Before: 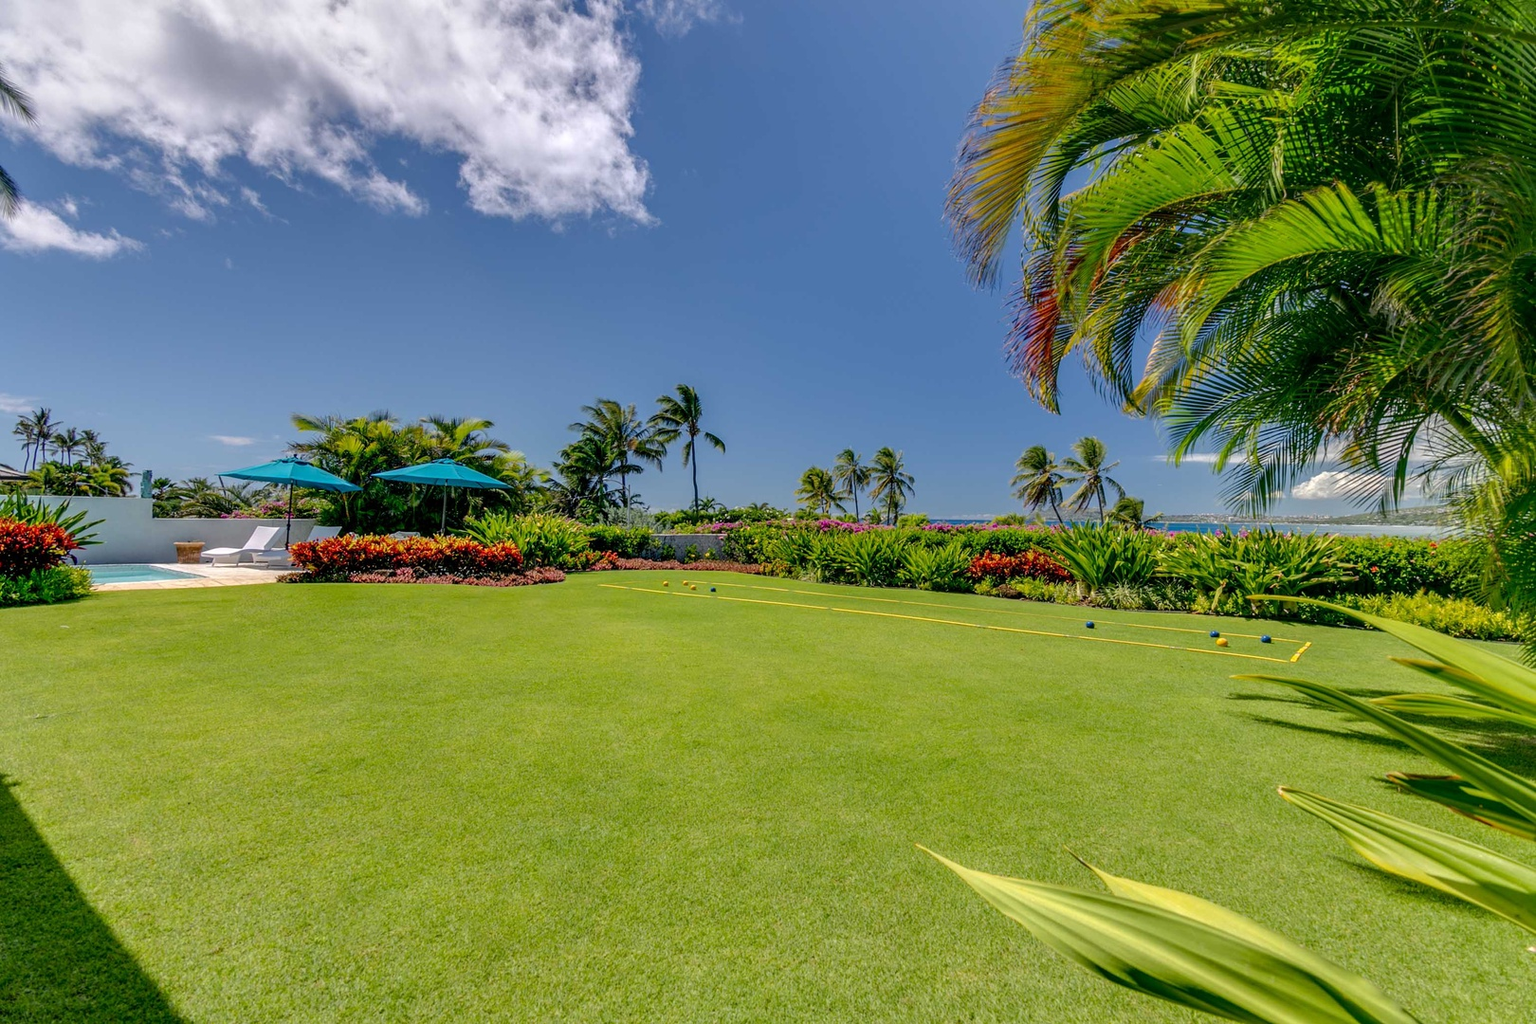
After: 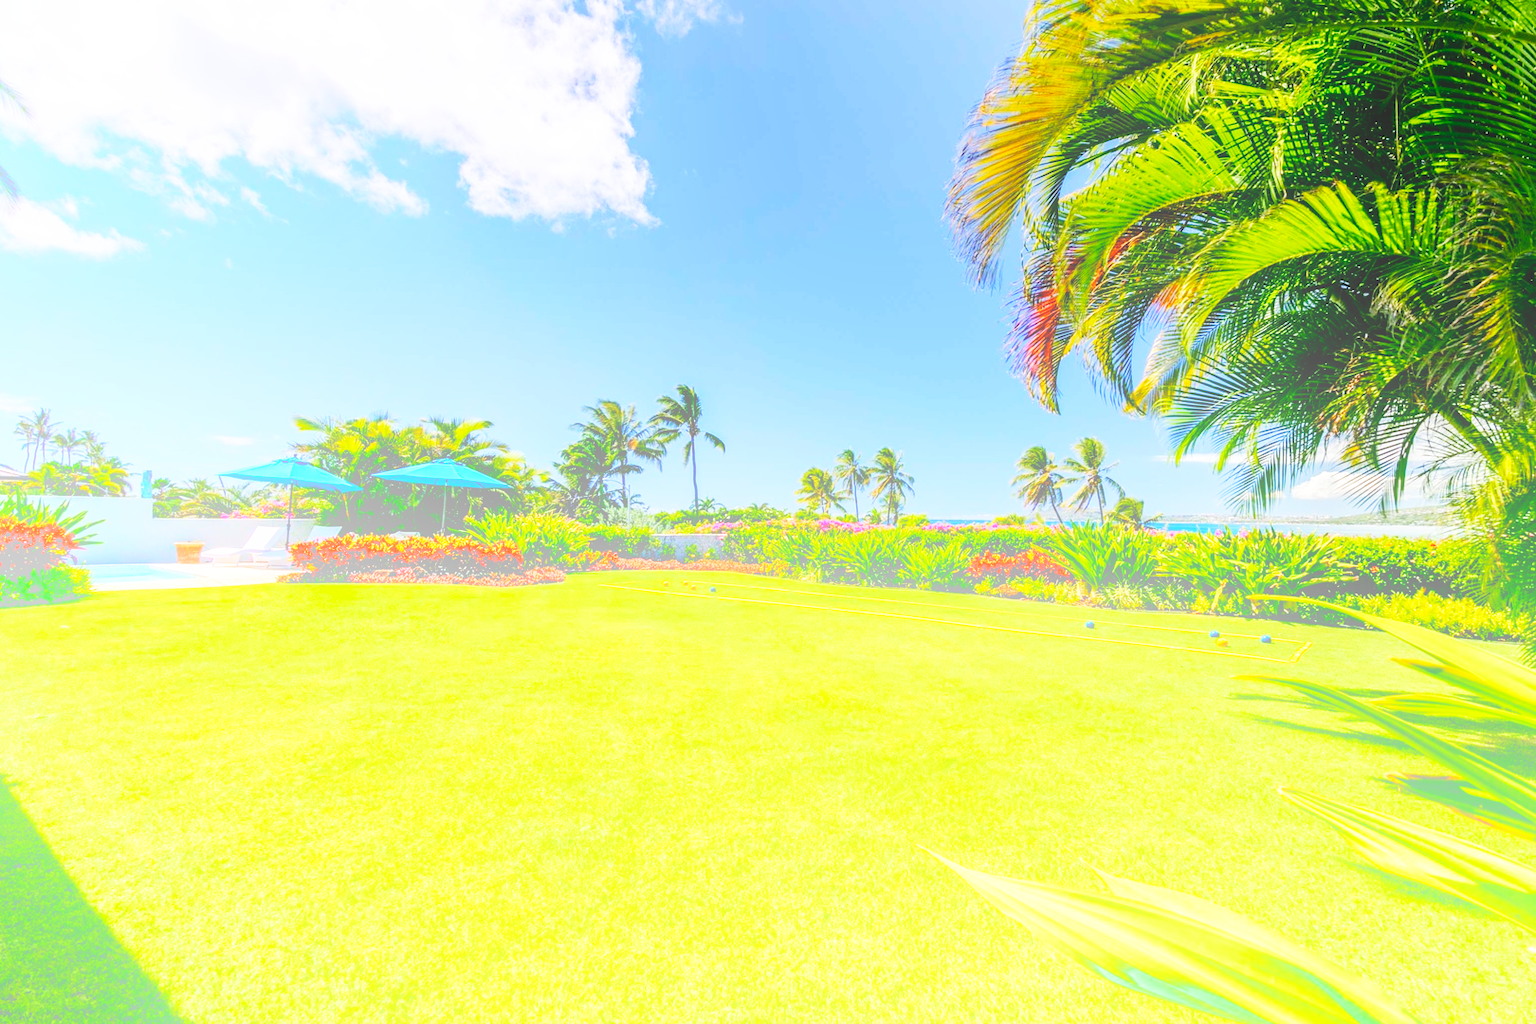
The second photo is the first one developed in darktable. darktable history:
bloom: size 40%
base curve: curves: ch0 [(0, 0) (0.007, 0.004) (0.027, 0.03) (0.046, 0.07) (0.207, 0.54) (0.442, 0.872) (0.673, 0.972) (1, 1)], preserve colors none
